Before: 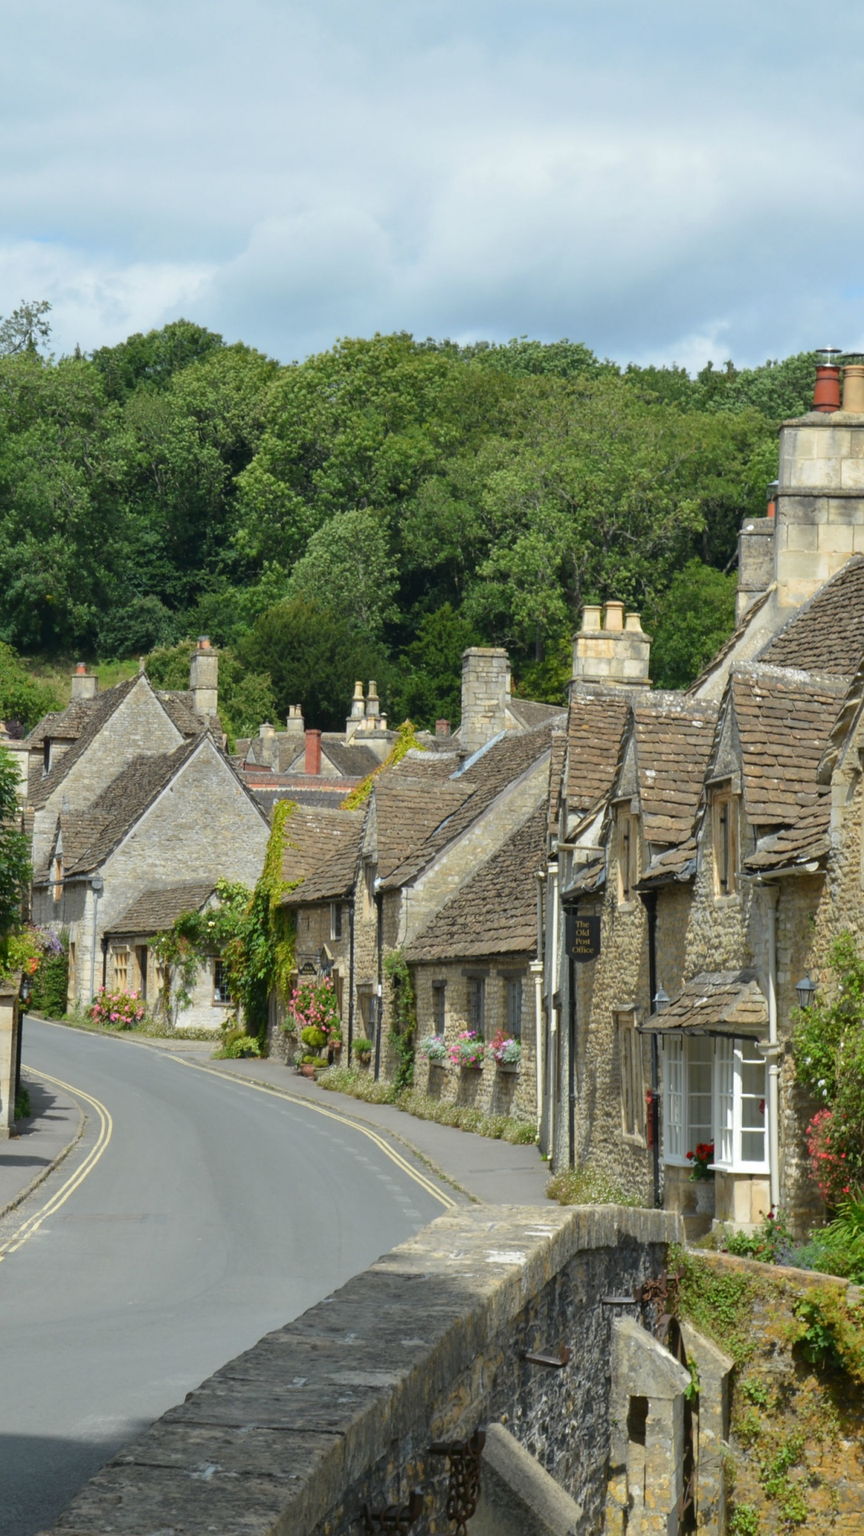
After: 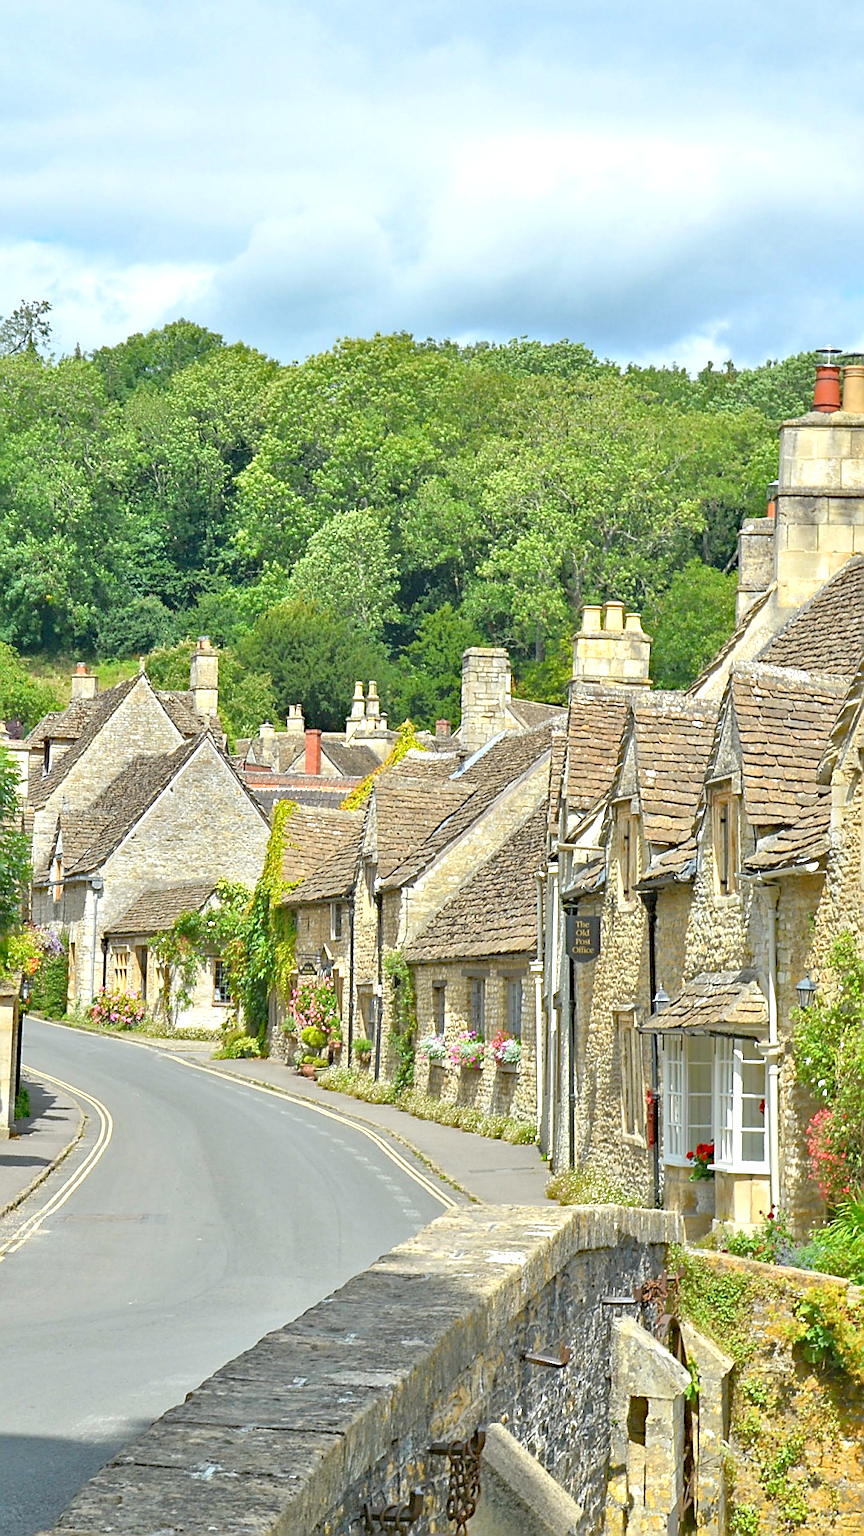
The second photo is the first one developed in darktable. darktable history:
exposure: black level correction 0.001, exposure 0.5 EV, compensate exposure bias true, compensate highlight preservation false
sharpen: radius 1.4, amount 1.25, threshold 0.7
tone equalizer: -8 EV 2 EV, -7 EV 2 EV, -6 EV 2 EV, -5 EV 2 EV, -4 EV 2 EV, -3 EV 1.5 EV, -2 EV 1 EV, -1 EV 0.5 EV
haze removal: strength 0.29, distance 0.25, compatibility mode true, adaptive false
